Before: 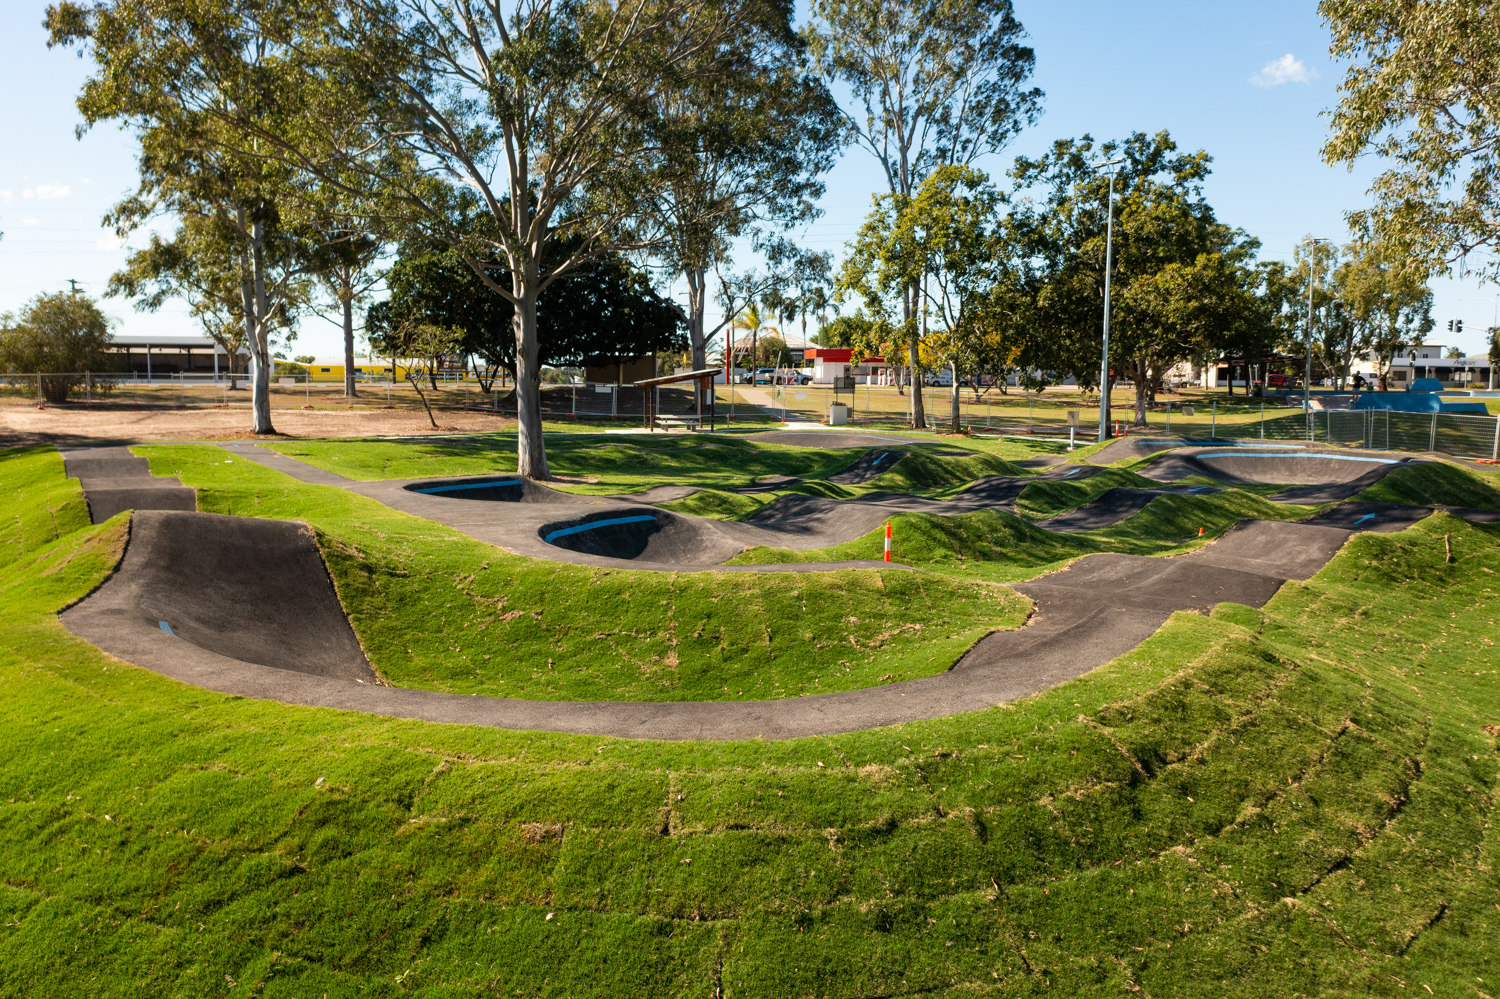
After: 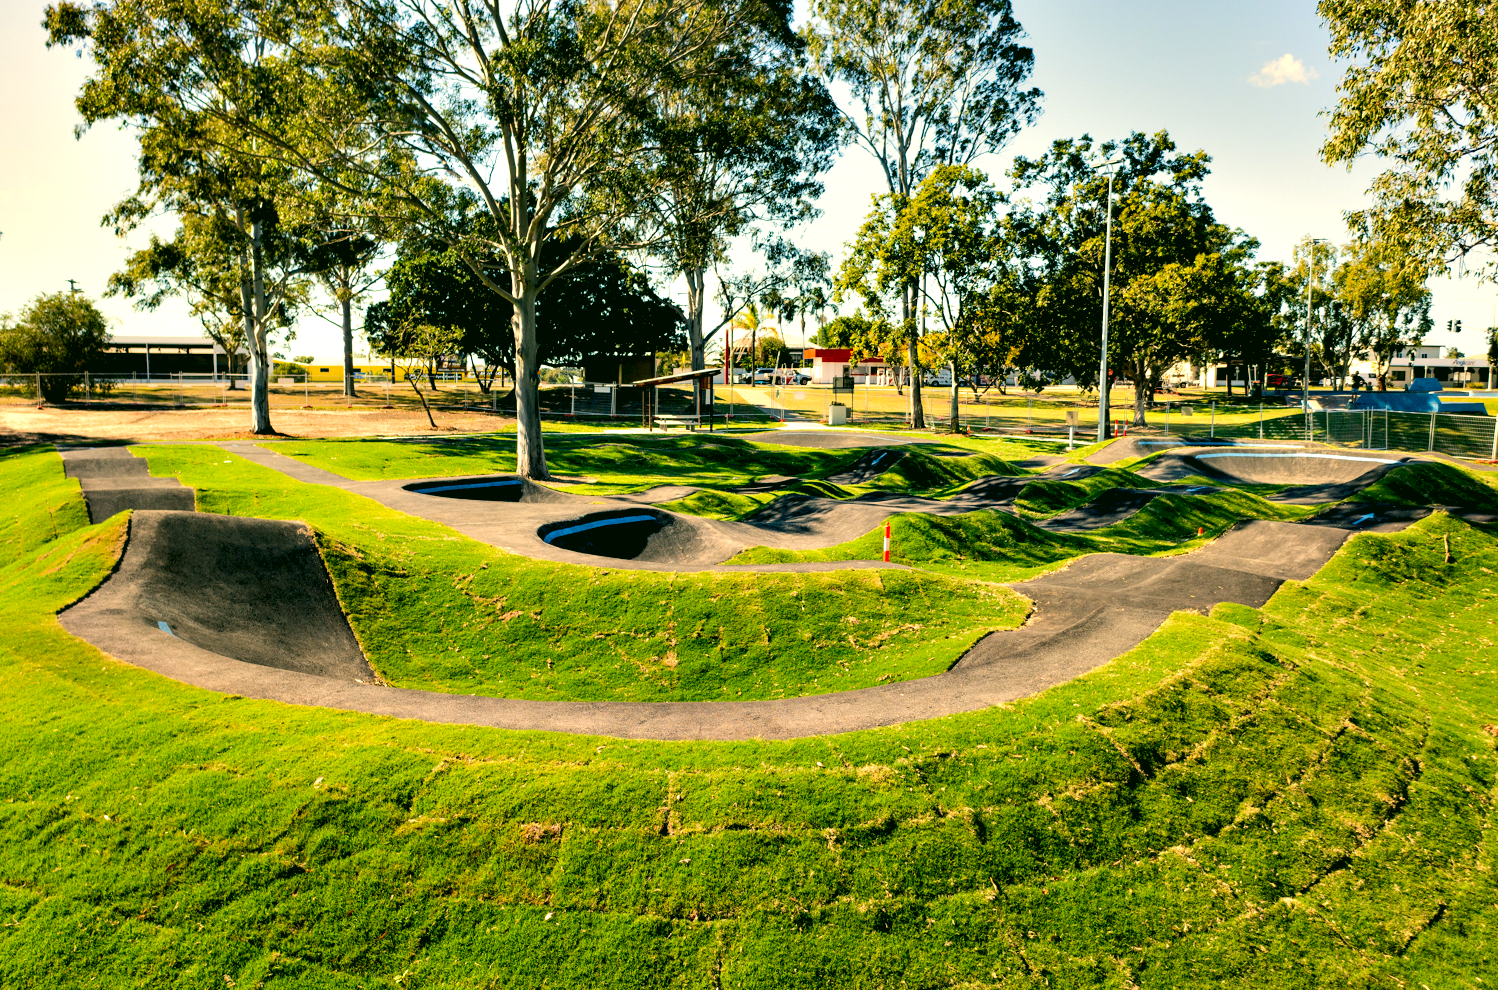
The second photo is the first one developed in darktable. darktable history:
contrast equalizer: octaves 7, y [[0.6 ×6], [0.55 ×6], [0 ×6], [0 ×6], [0 ×6]]
color correction: highlights a* 4.97, highlights b* 23.98, shadows a* -15.85, shadows b* 4.03
crop: left 0.073%
base curve: curves: ch0 [(0, 0) (0.158, 0.273) (0.879, 0.895) (1, 1)]
